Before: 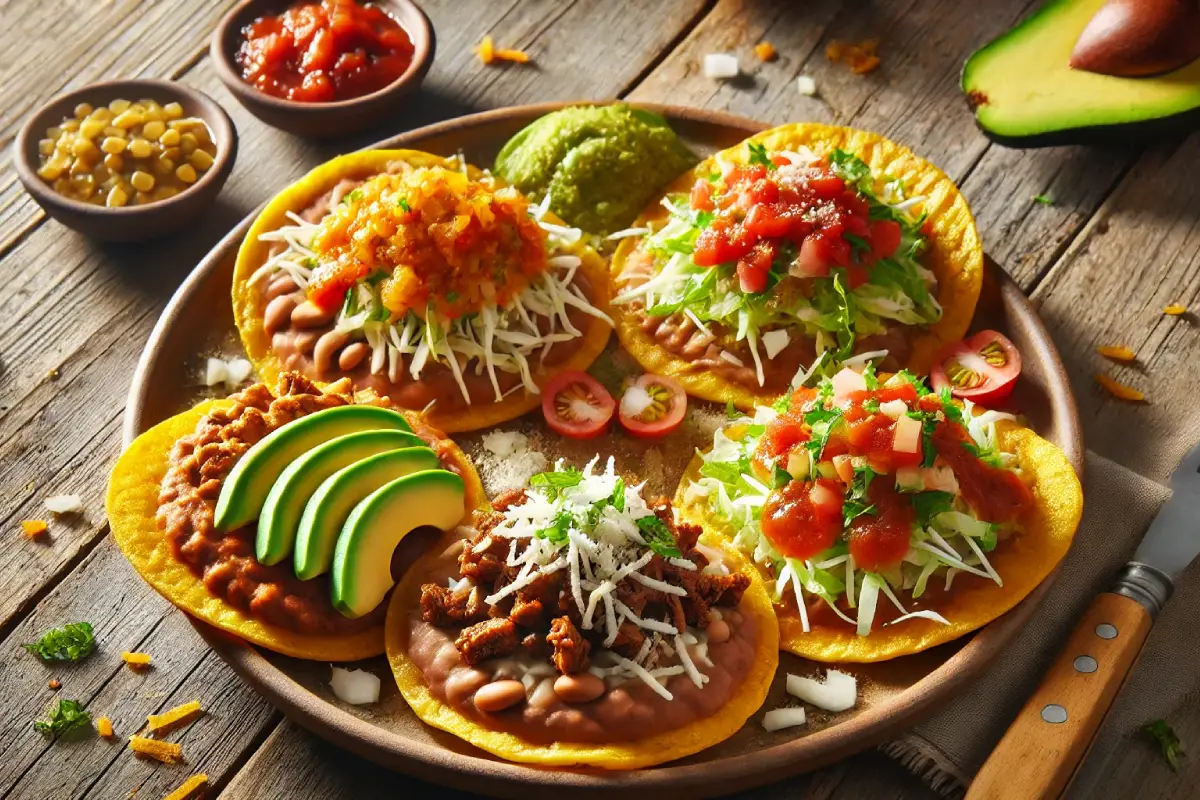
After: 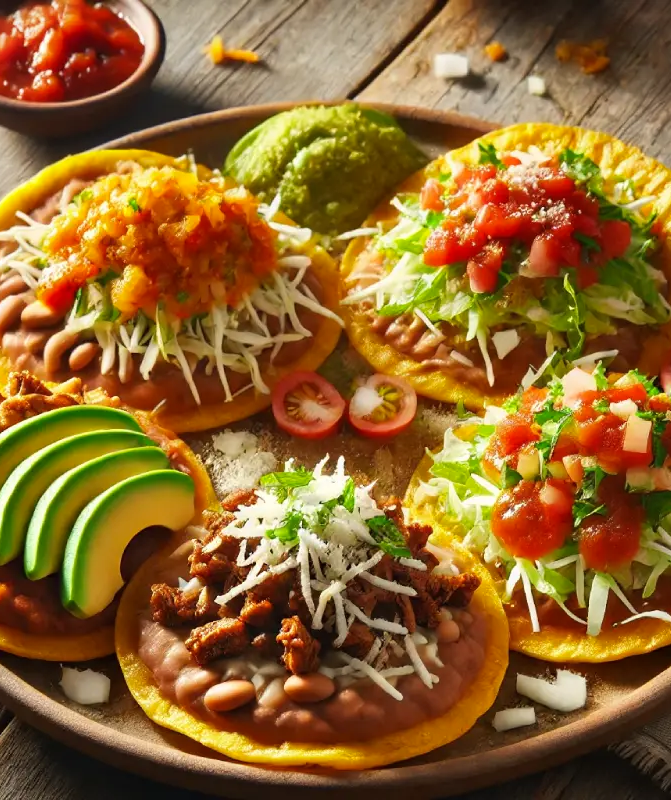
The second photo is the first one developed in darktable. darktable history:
vignetting: fall-off start 116.27%, fall-off radius 59.58%, brightness -0.726, saturation -0.478
color correction: highlights b* 3.04
crop and rotate: left 22.549%, right 21.517%
